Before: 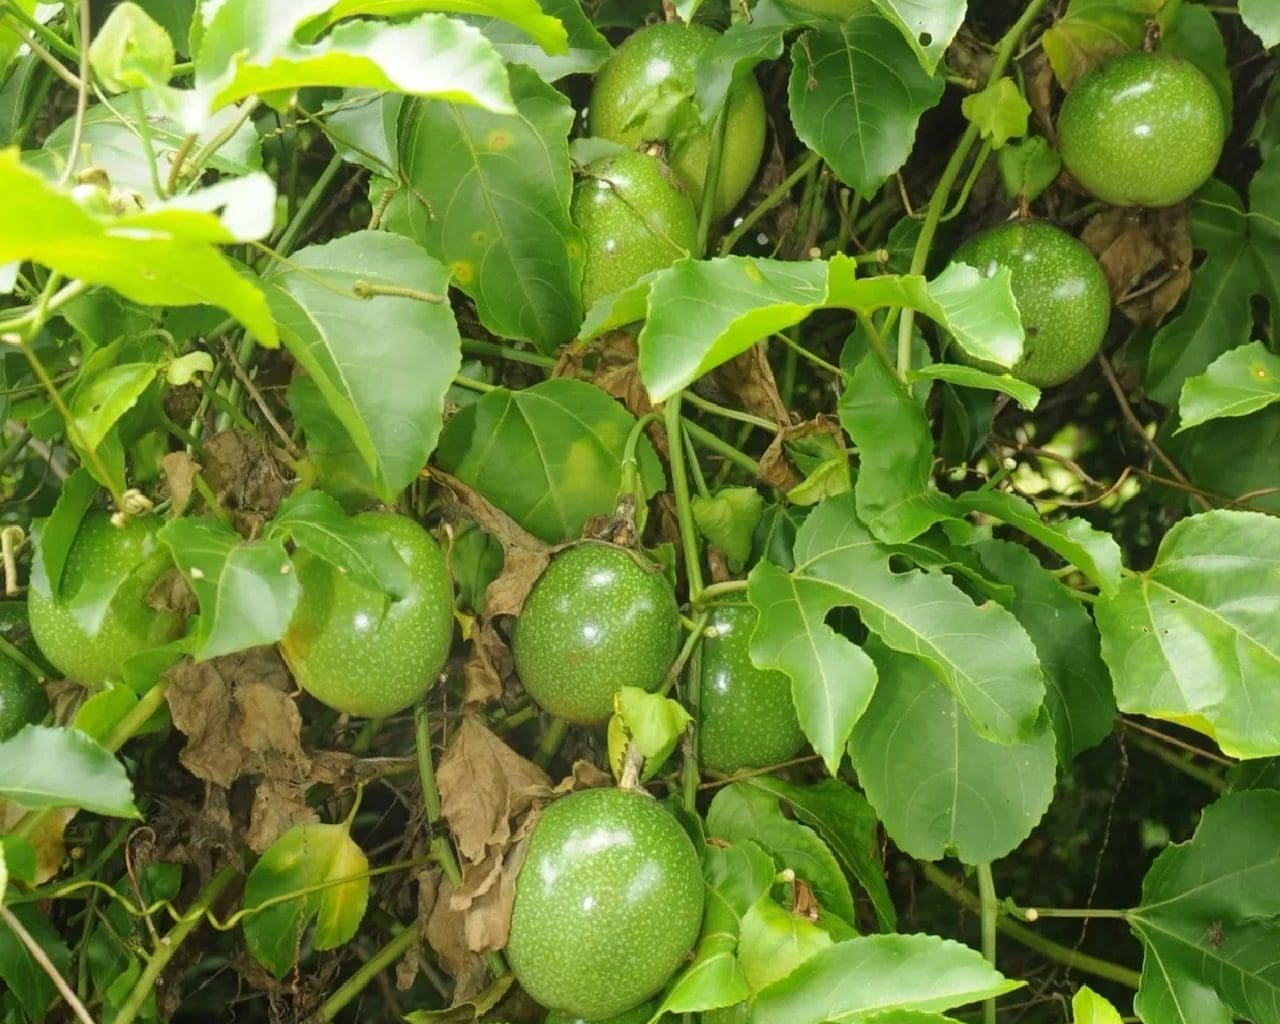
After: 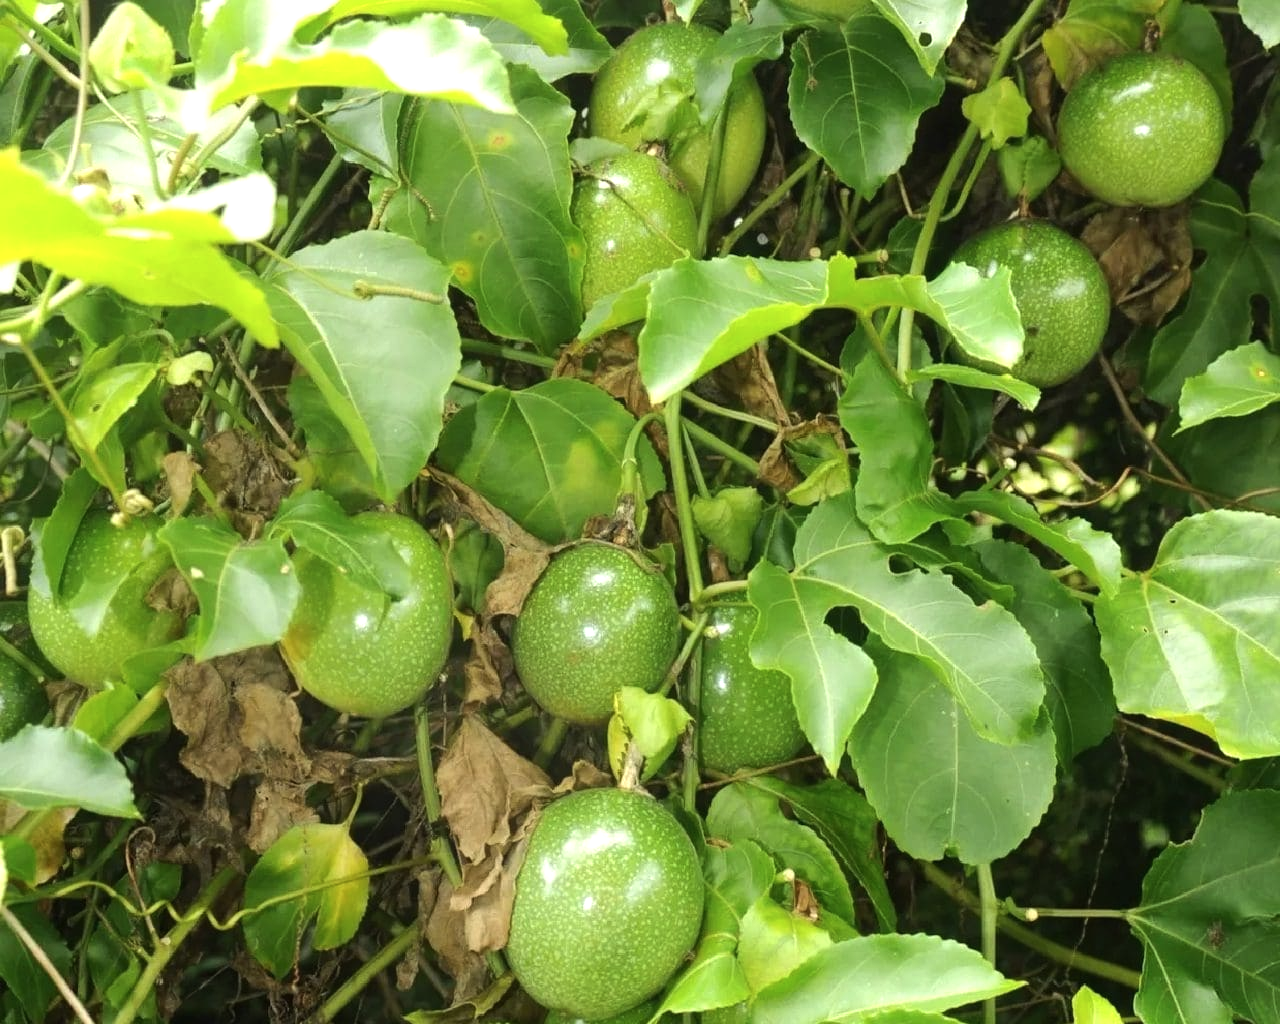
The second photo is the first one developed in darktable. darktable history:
contrast brightness saturation: saturation -0.055
tone equalizer: -8 EV -0.408 EV, -7 EV -0.42 EV, -6 EV -0.296 EV, -5 EV -0.235 EV, -3 EV 0.207 EV, -2 EV 0.318 EV, -1 EV 0.412 EV, +0 EV 0.413 EV, edges refinement/feathering 500, mask exposure compensation -1.57 EV, preserve details no
